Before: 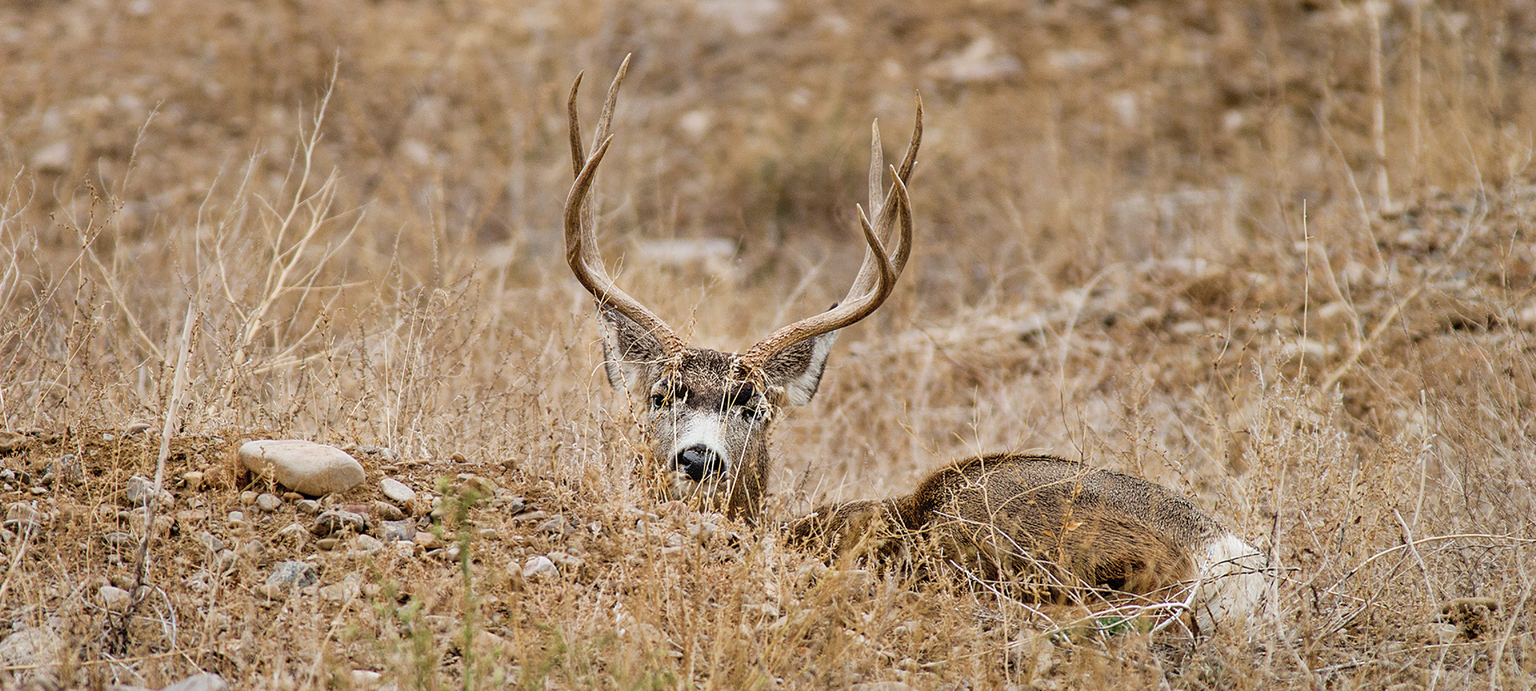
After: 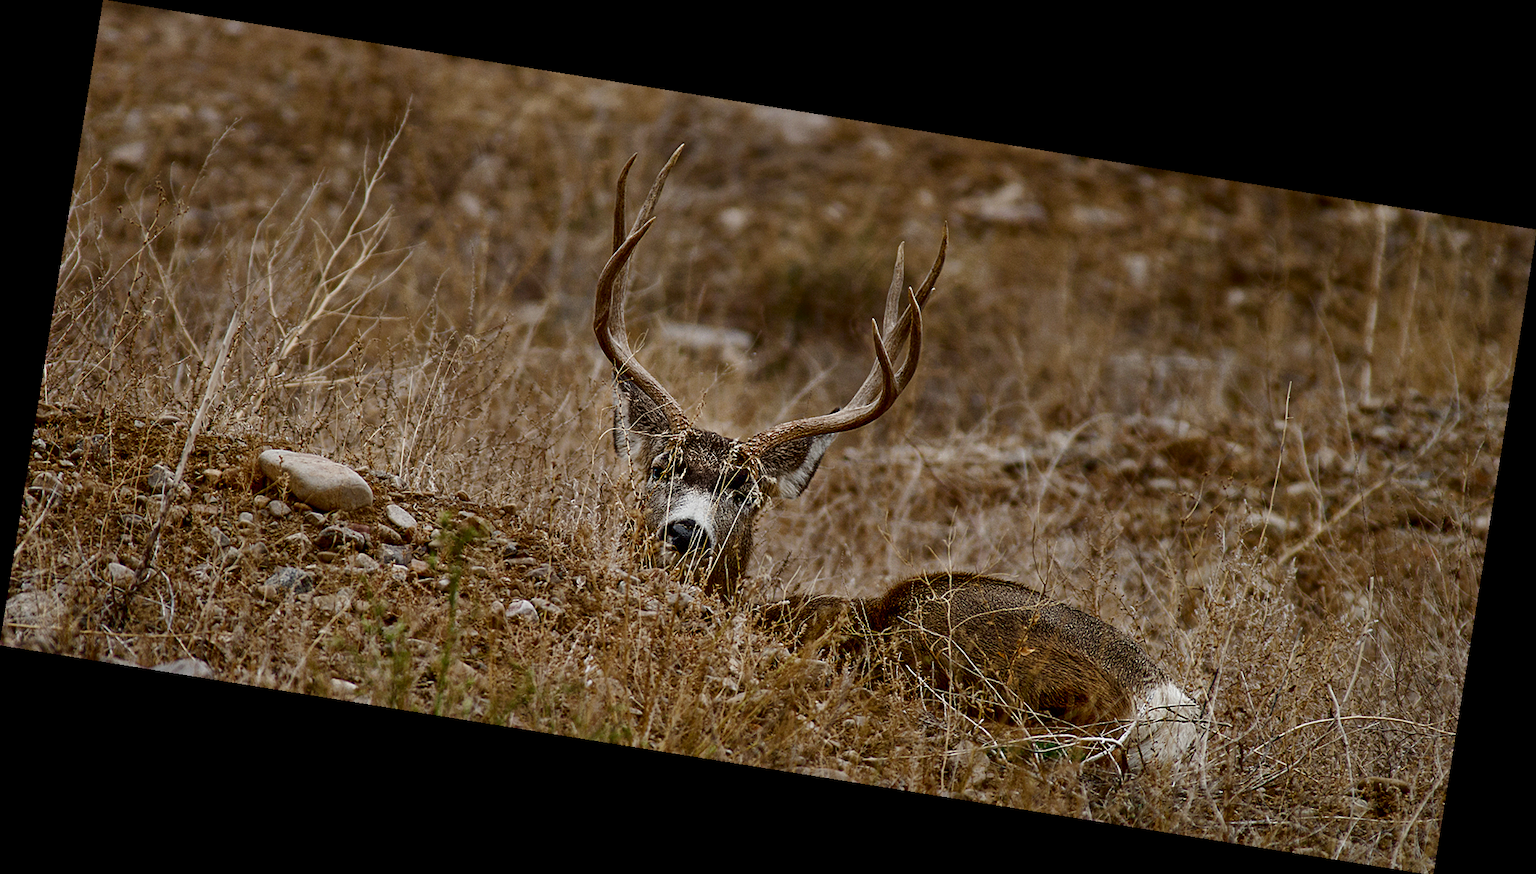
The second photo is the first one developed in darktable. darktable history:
rotate and perspective: rotation 9.12°, automatic cropping off
contrast brightness saturation: brightness -0.52
